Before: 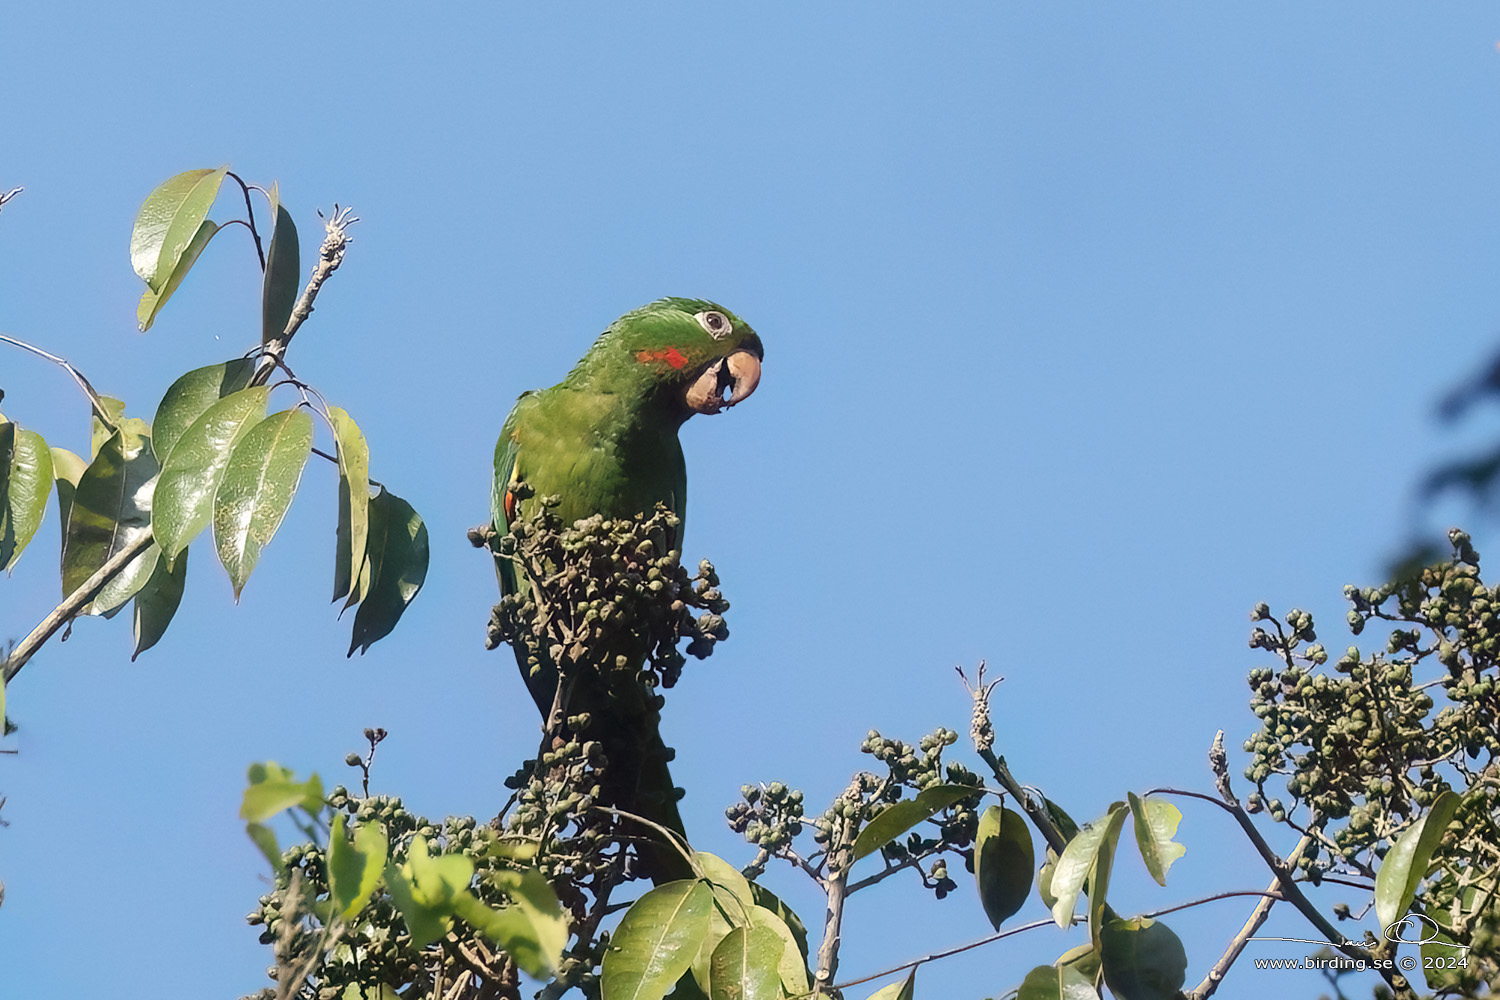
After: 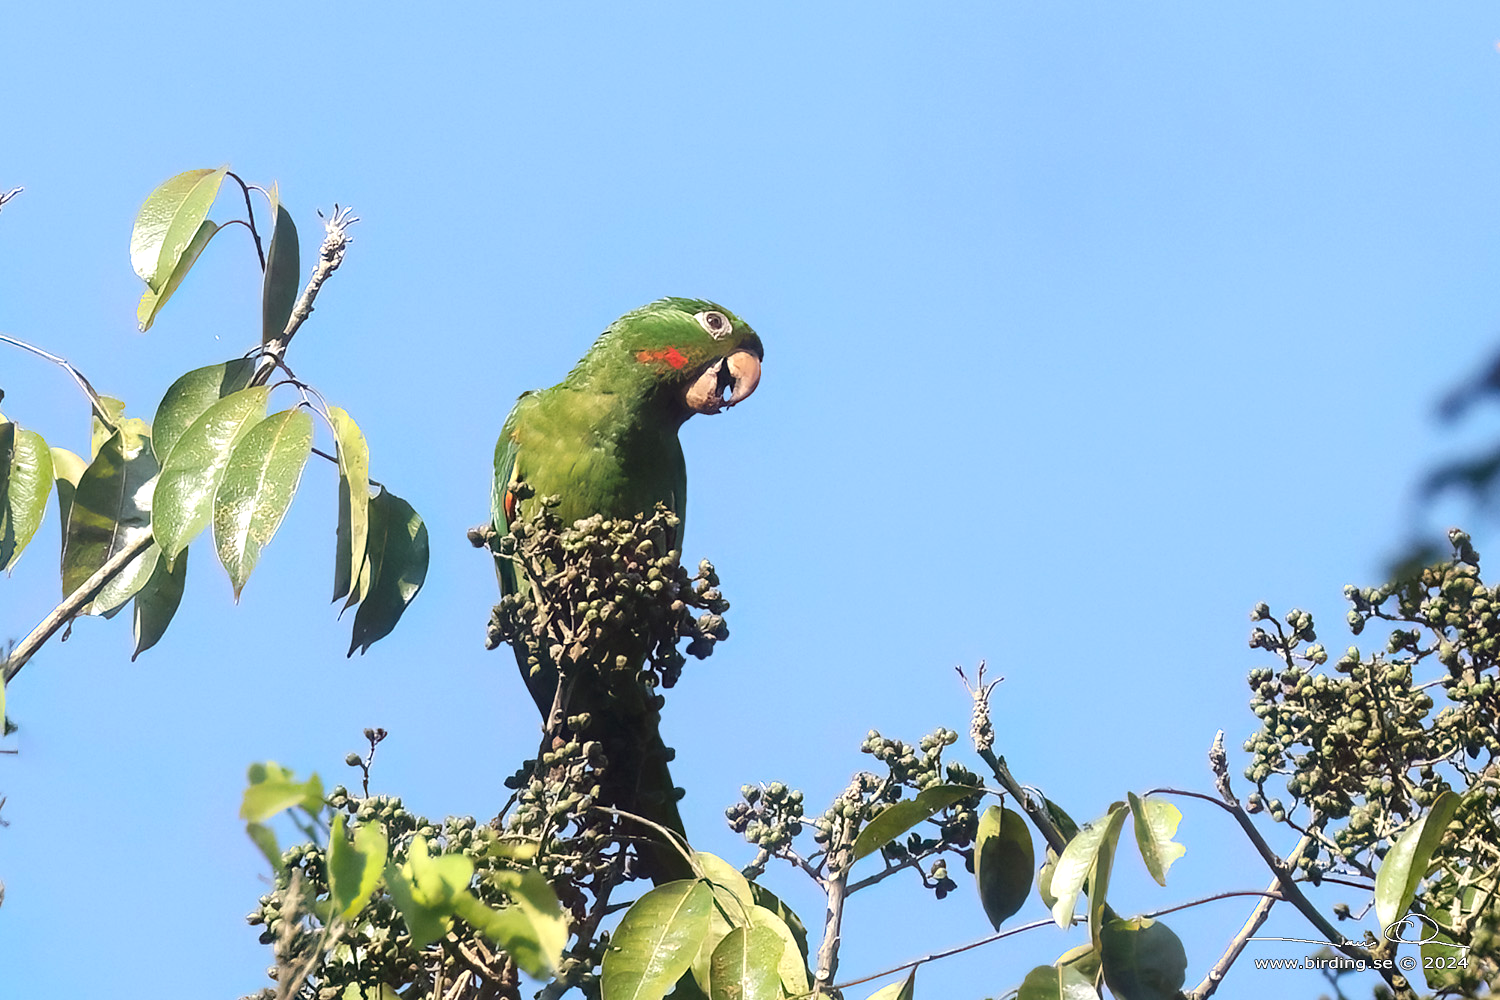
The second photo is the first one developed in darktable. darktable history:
exposure: black level correction 0, exposure 0.499 EV, compensate highlight preservation false
base curve: preserve colors none
